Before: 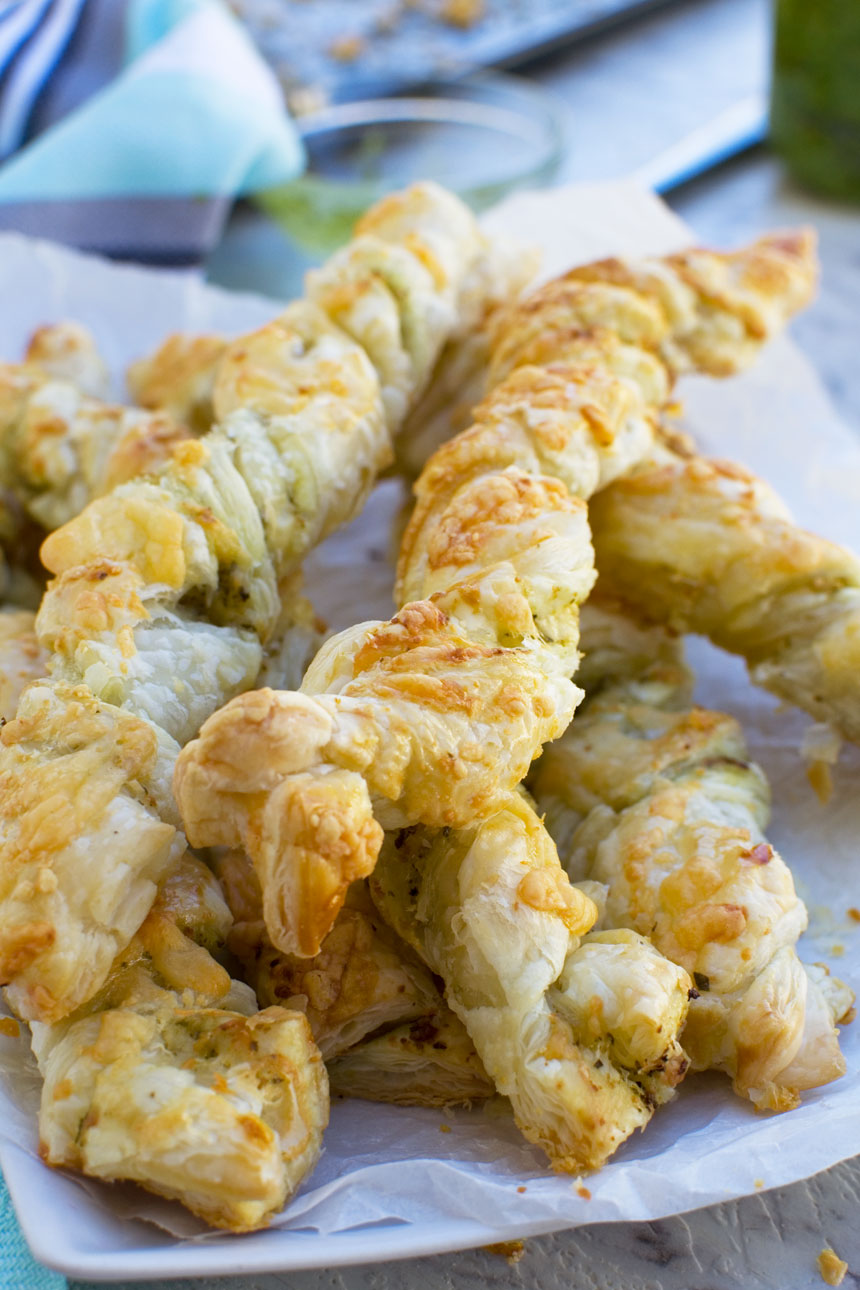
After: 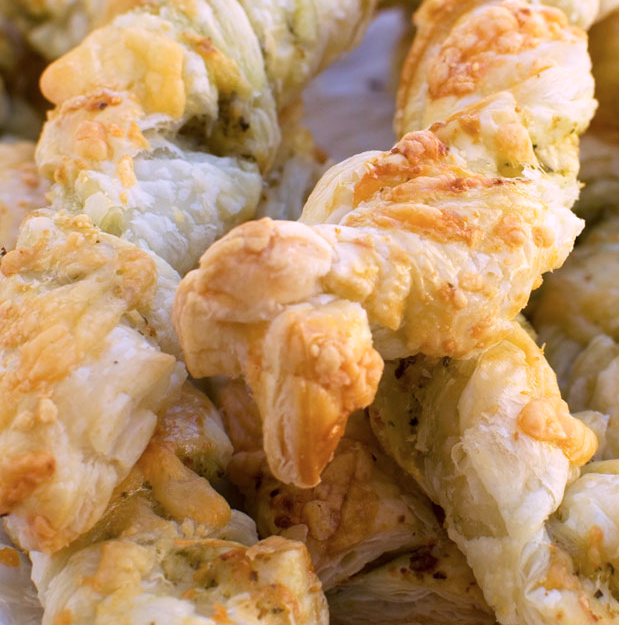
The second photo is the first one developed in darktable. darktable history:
color calibration: illuminant as shot in camera, x 0.37, y 0.382, temperature 4313.32 K
white balance: red 1.127, blue 0.943
crop: top 36.498%, right 27.964%, bottom 14.995%
